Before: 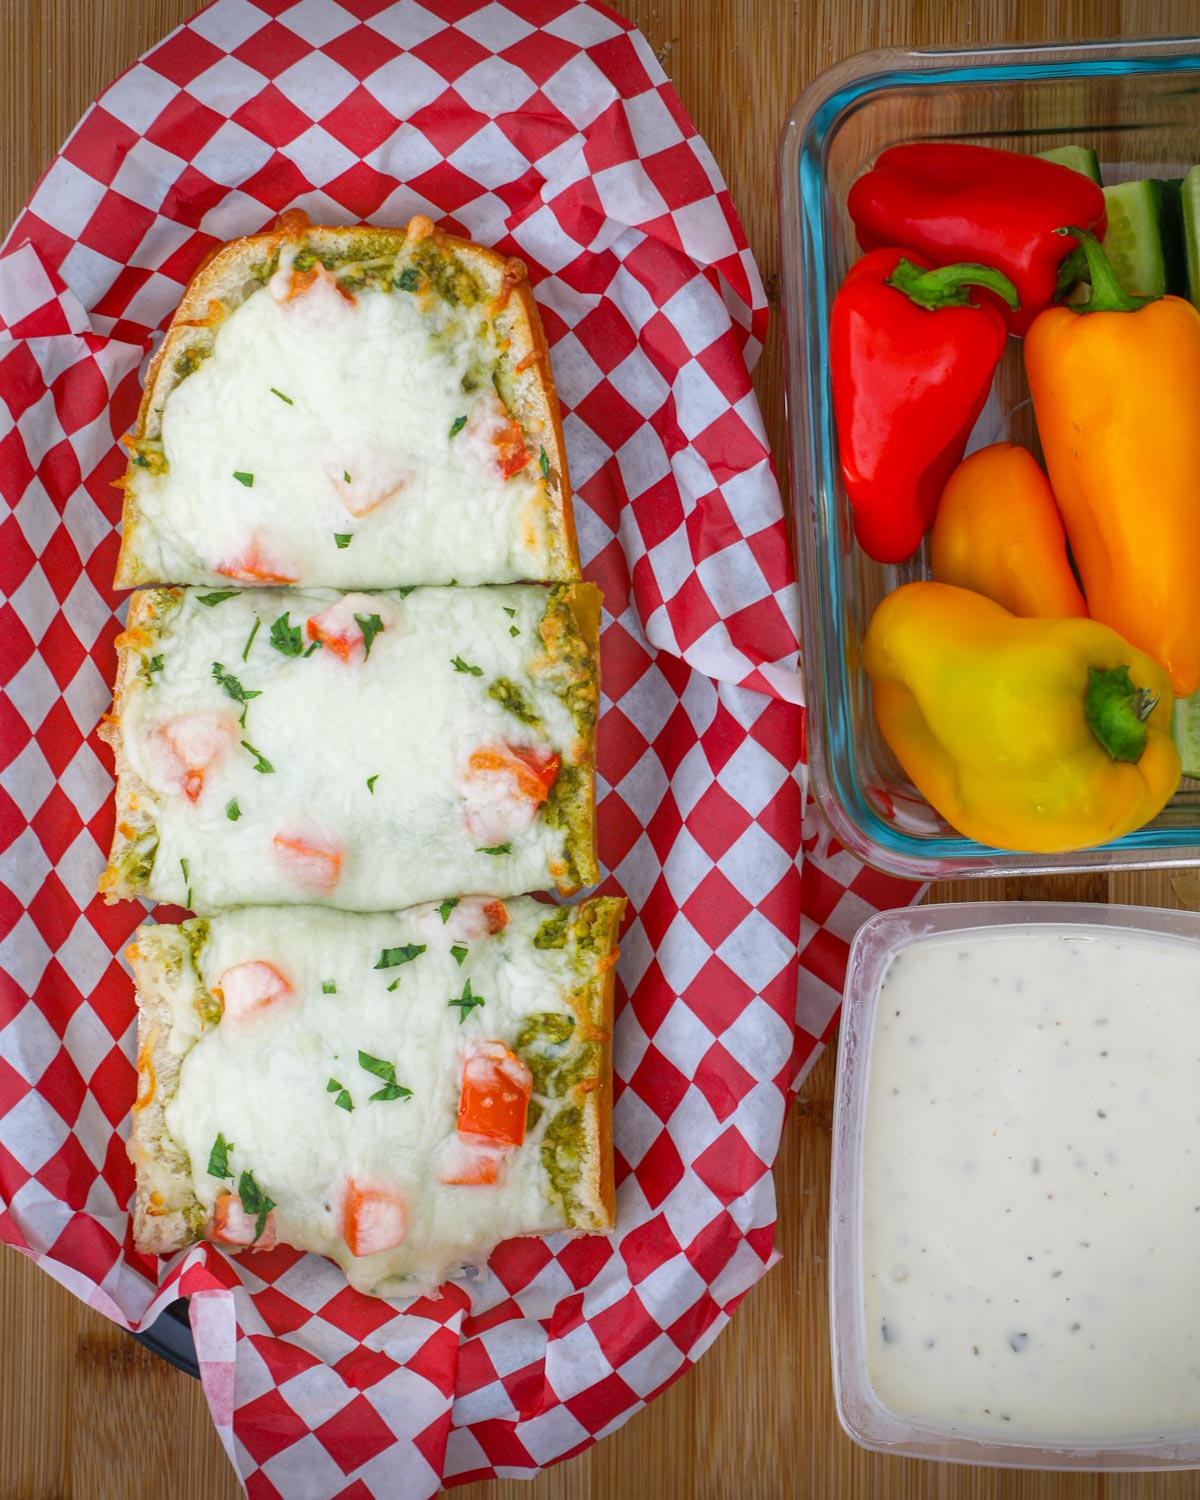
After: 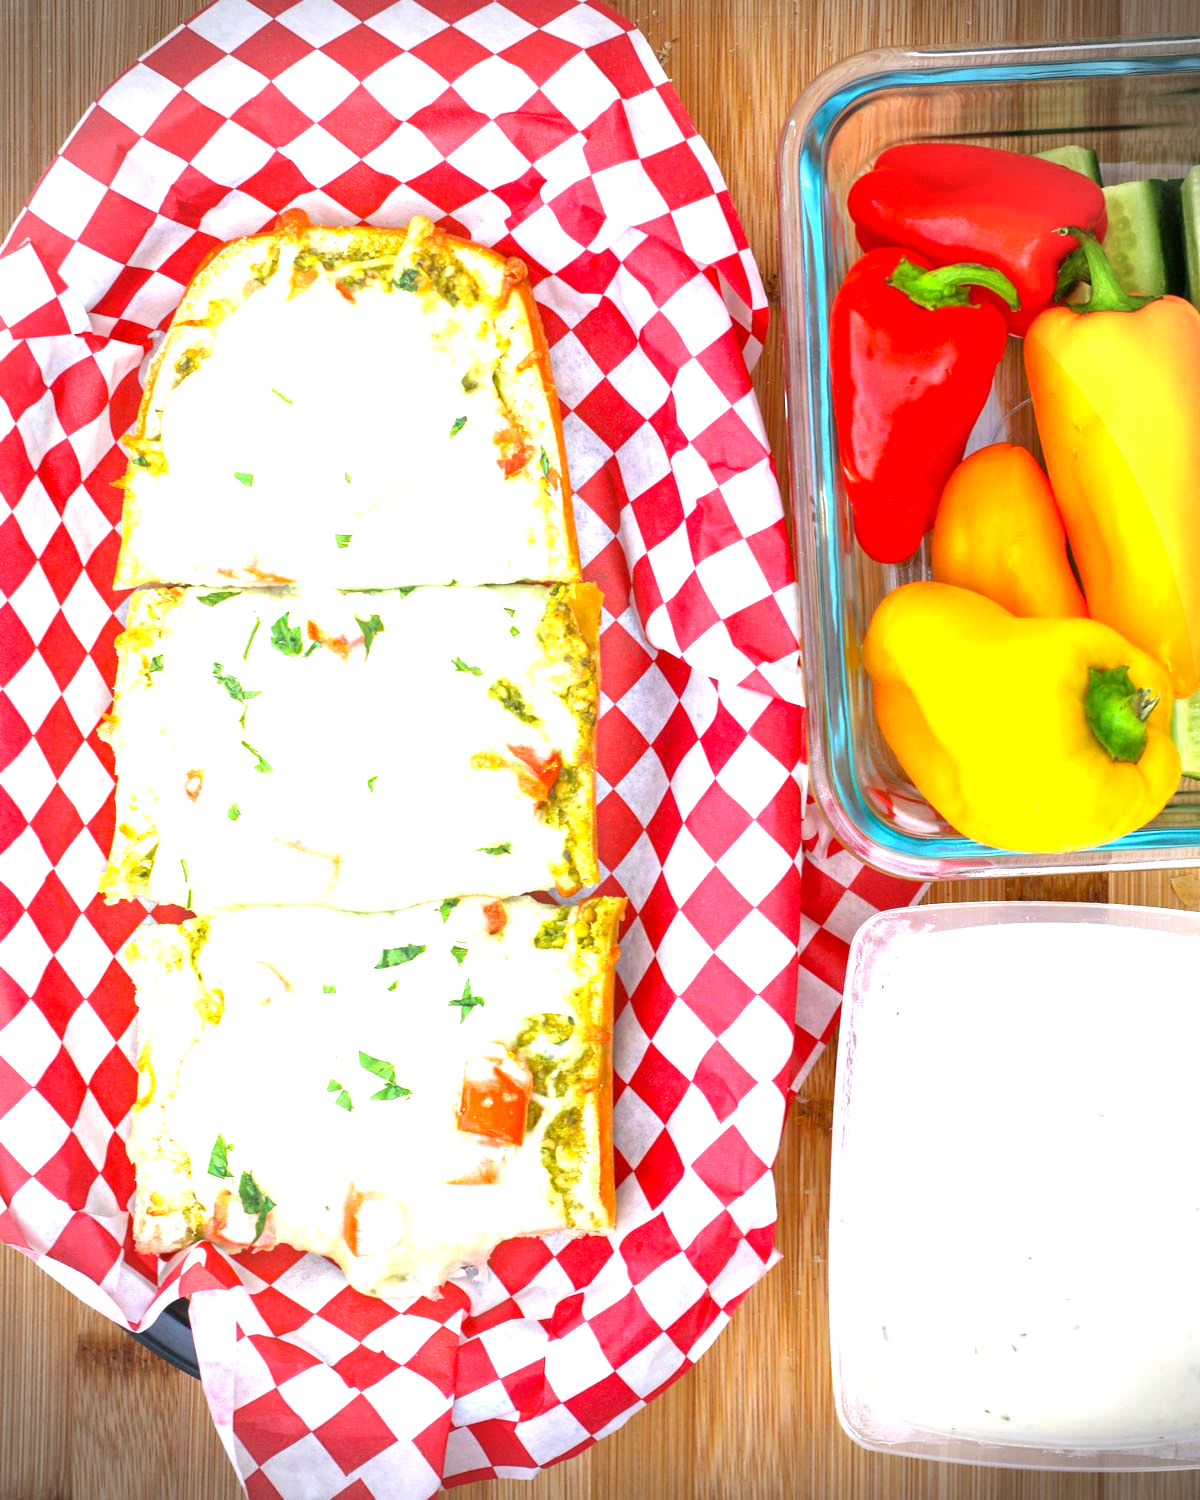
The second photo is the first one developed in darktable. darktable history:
vignetting: dithering 8-bit output, unbound false
exposure: black level correction 0.001, exposure 1.735 EV, compensate highlight preservation false
